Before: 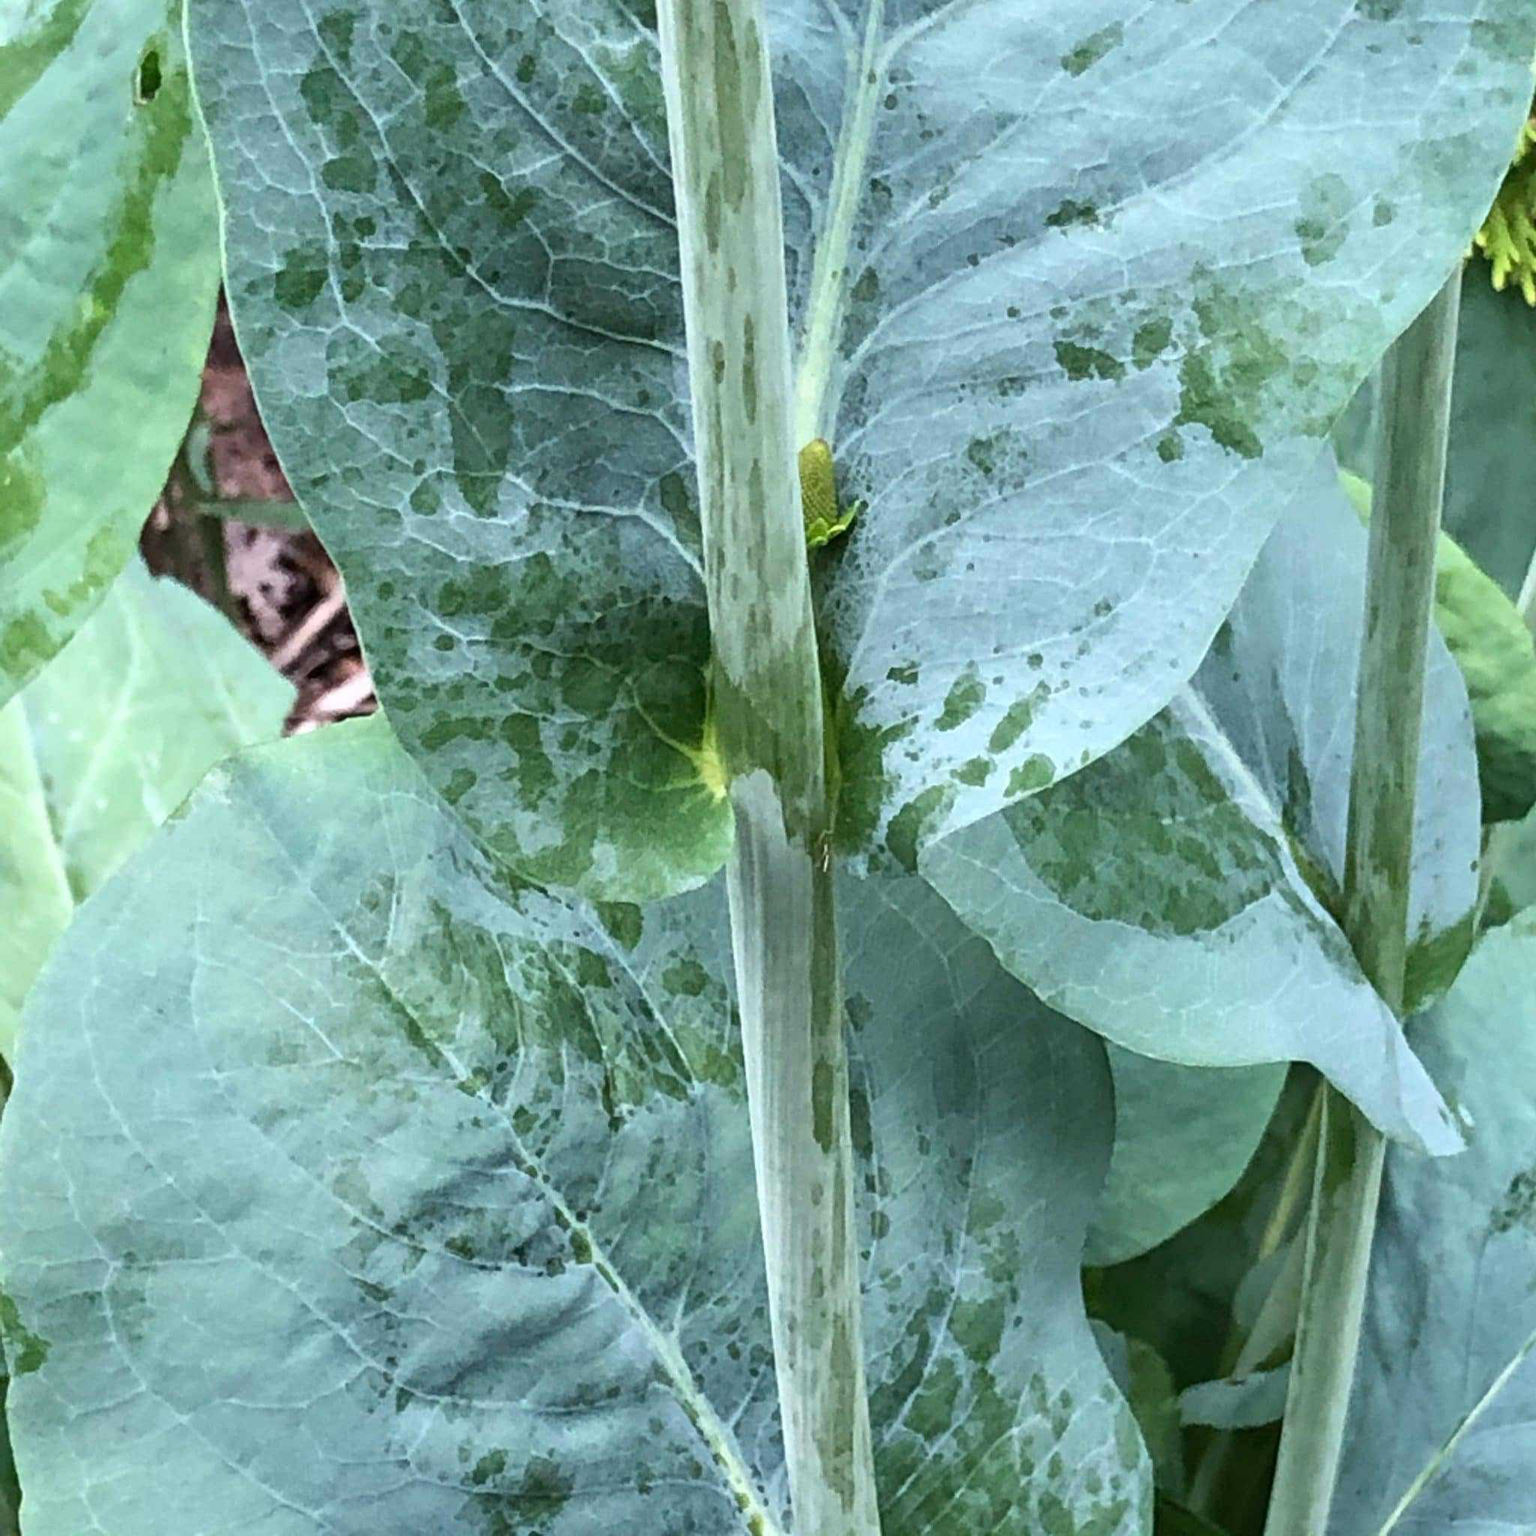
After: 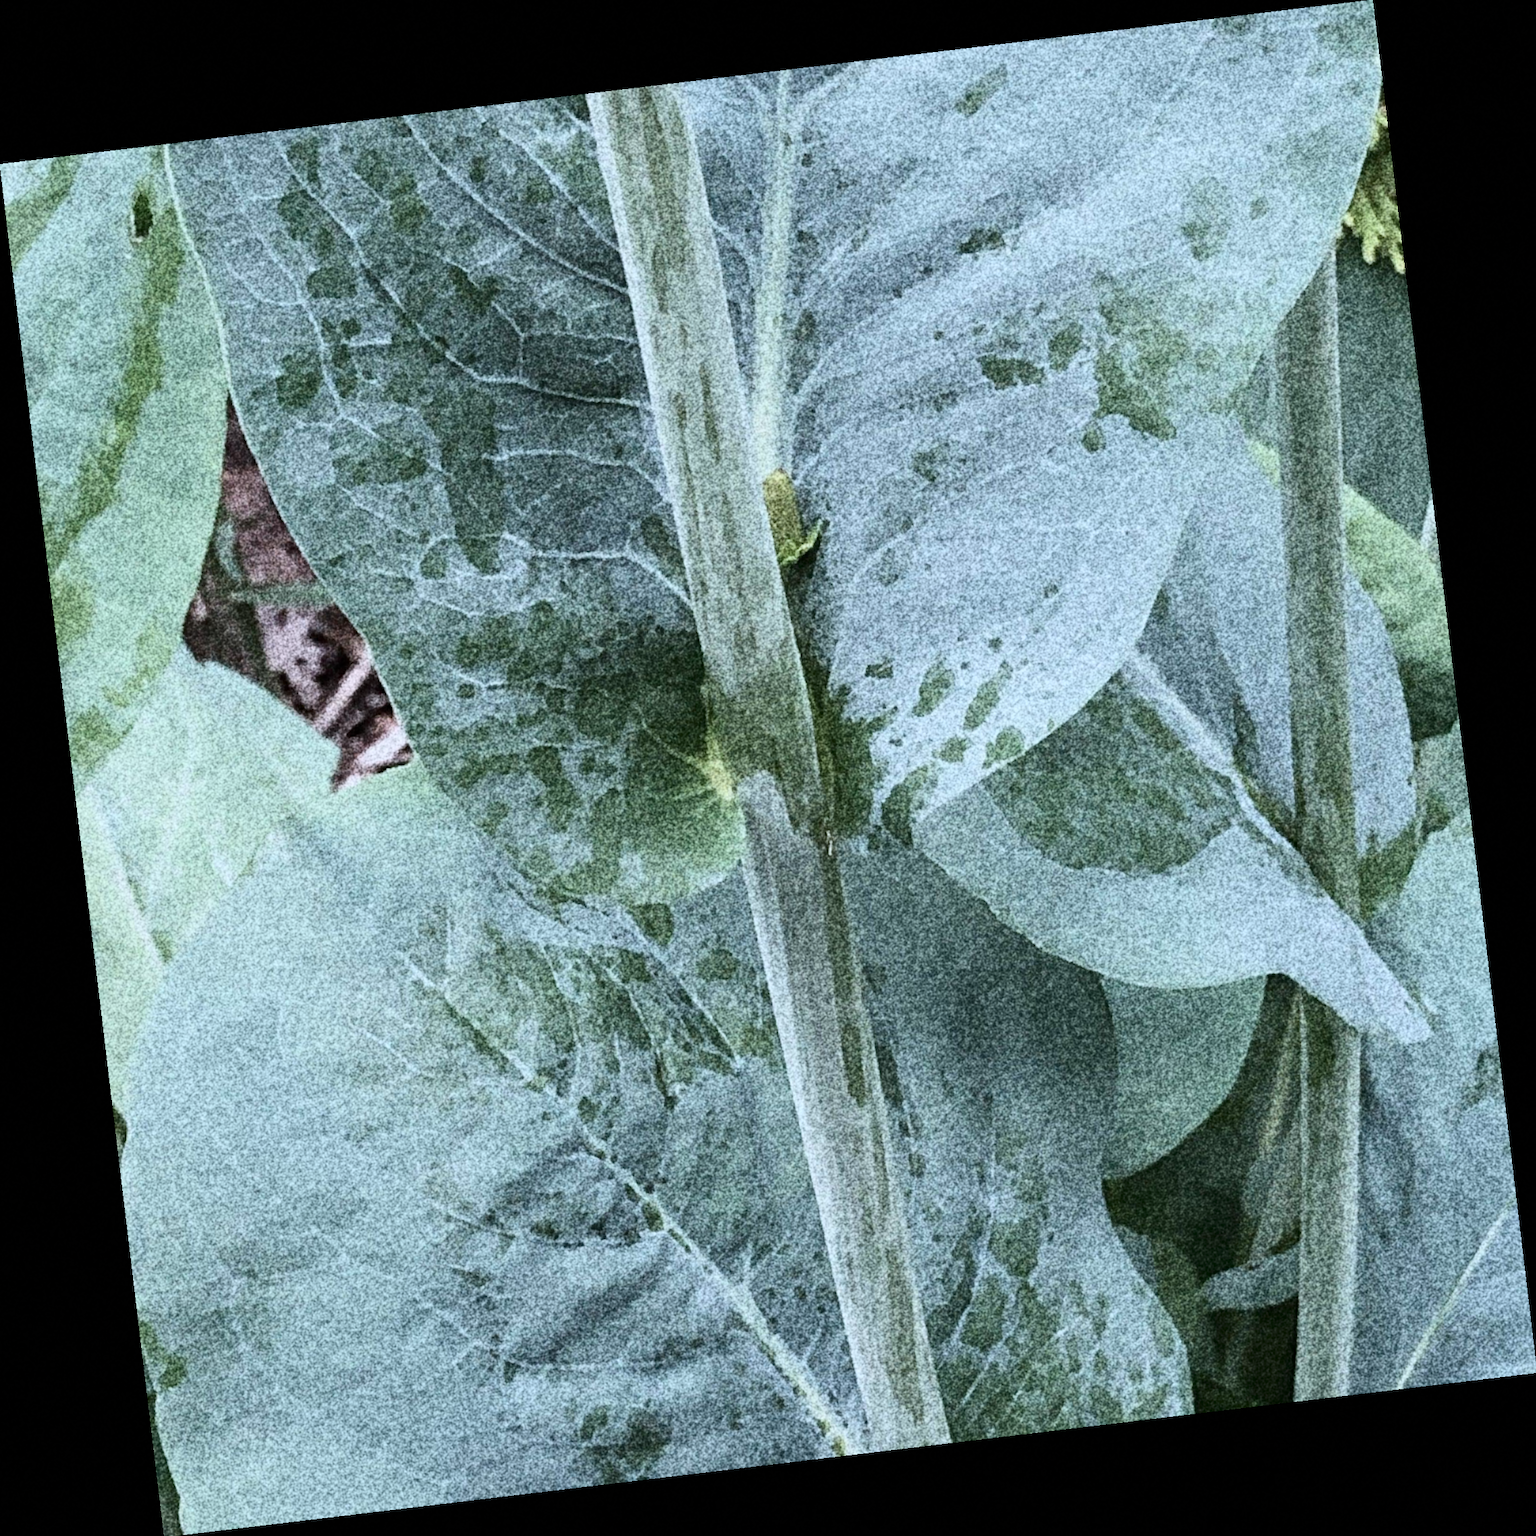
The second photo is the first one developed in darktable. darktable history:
filmic rgb: black relative exposure -14.19 EV, white relative exposure 3.39 EV, hardness 7.89, preserve chrominance max RGB
contrast brightness saturation: contrast 0.1, saturation -0.36
rotate and perspective: rotation -6.83°, automatic cropping off
color correction: highlights a* -0.772, highlights b* -8.92
grain: coarseness 30.02 ISO, strength 100%
